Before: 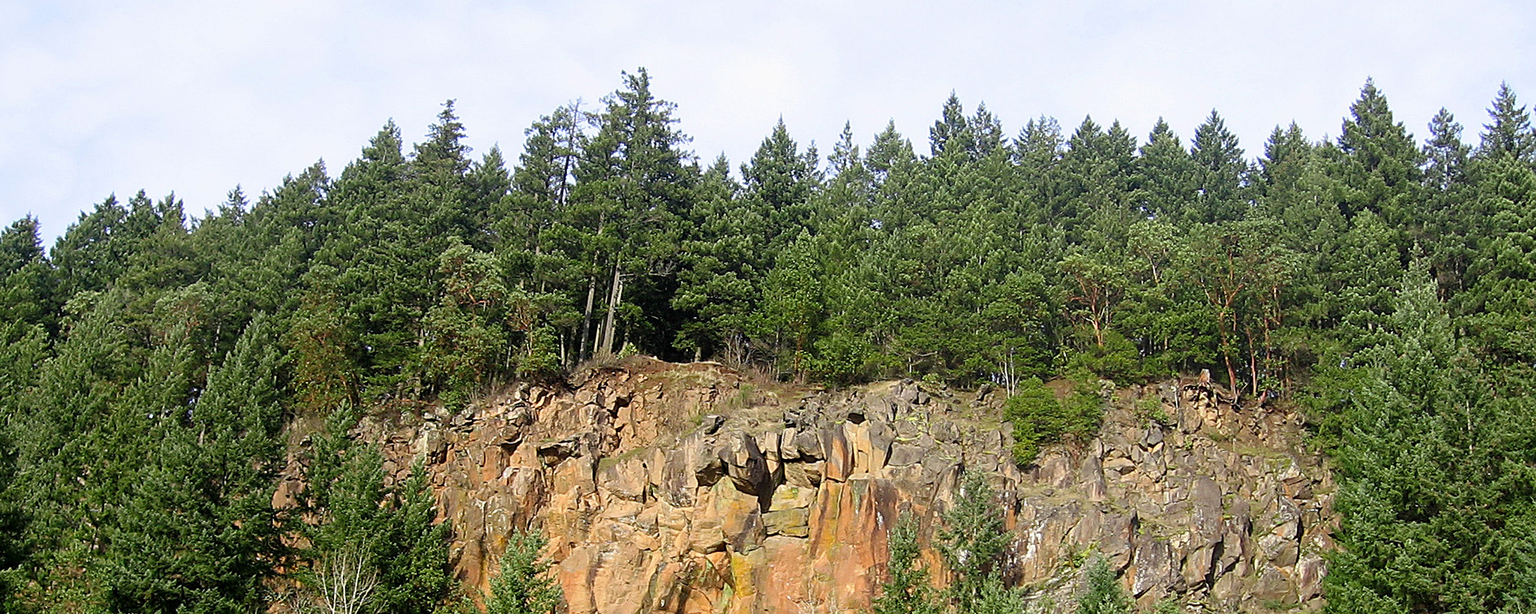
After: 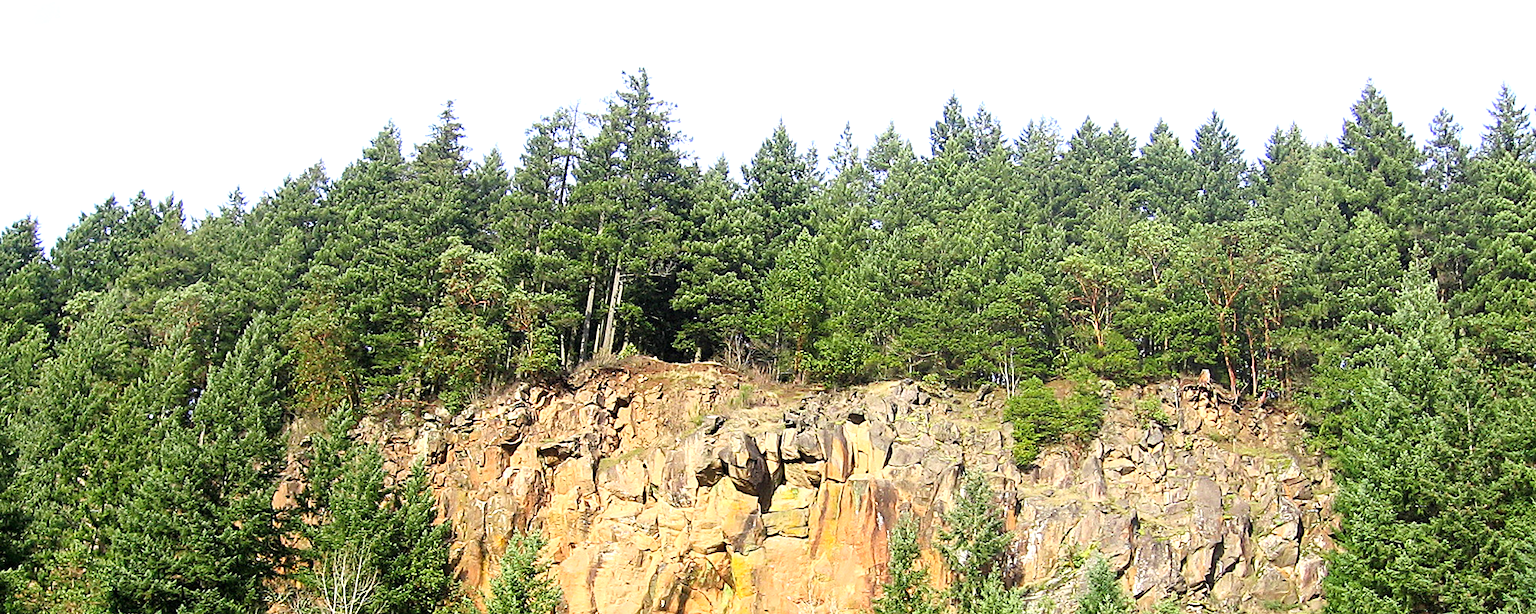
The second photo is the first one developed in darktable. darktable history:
exposure: black level correction 0, exposure 0.7 EV, compensate exposure bias true, compensate highlight preservation false
base curve: curves: ch0 [(0, 0) (0.666, 0.806) (1, 1)]
